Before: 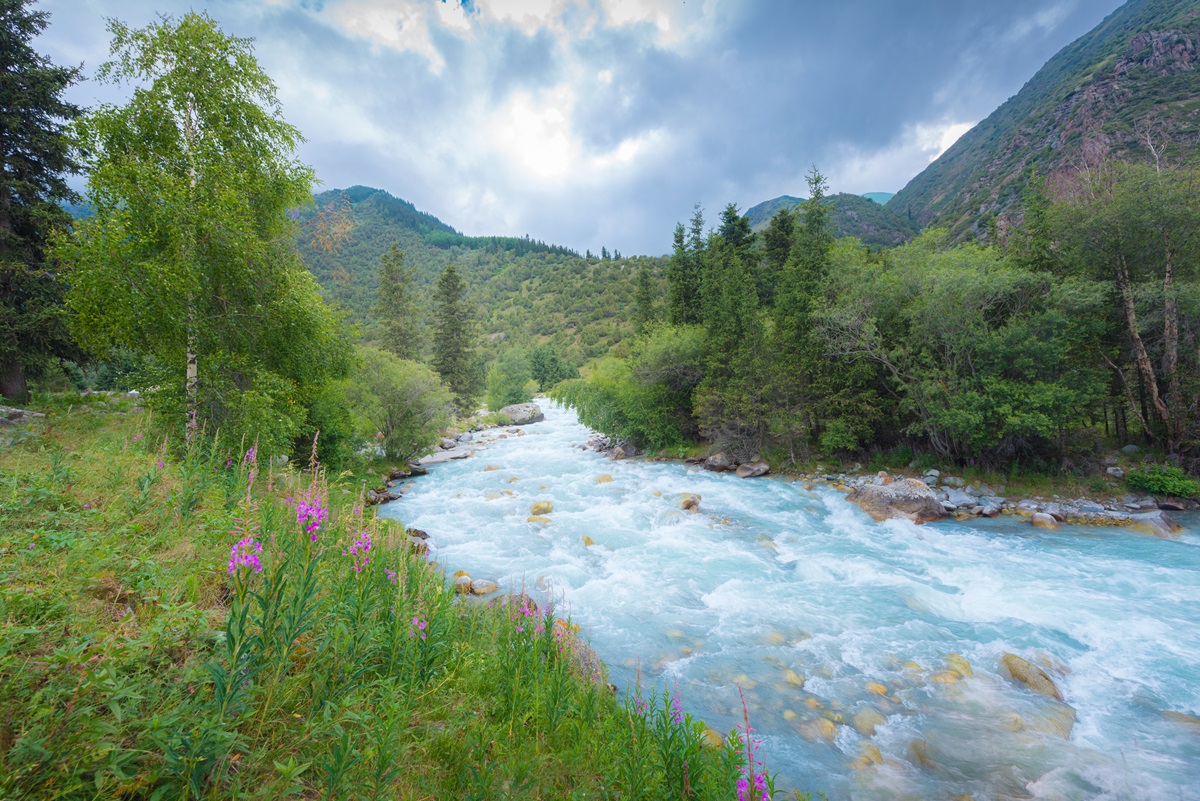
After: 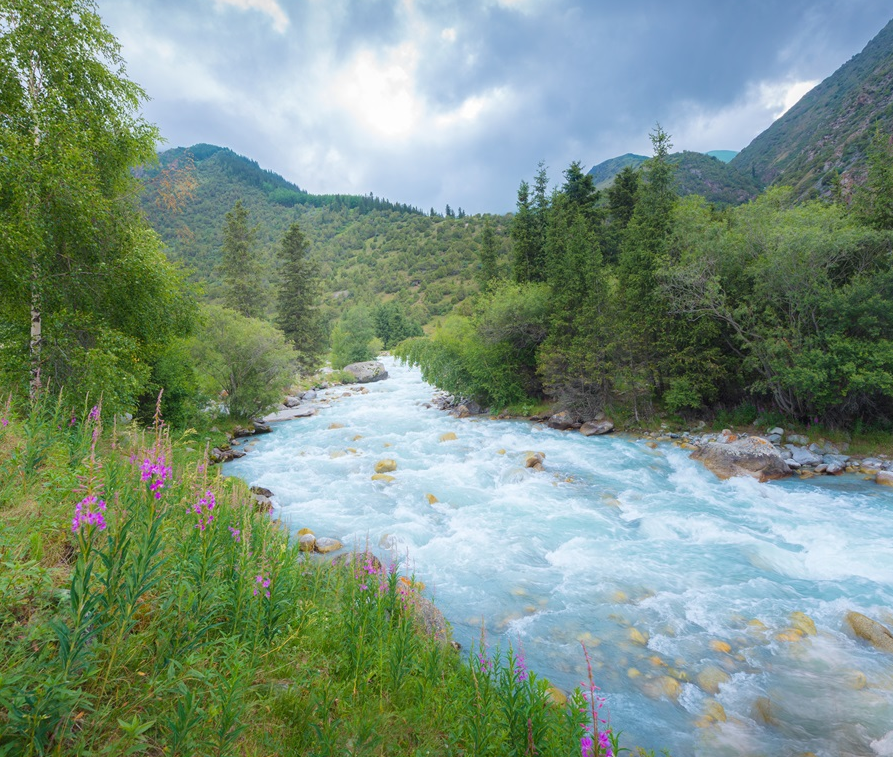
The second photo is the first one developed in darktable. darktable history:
color calibration: illuminant same as pipeline (D50), x 0.345, y 0.357, temperature 4986.36 K
crop and rotate: left 13.033%, top 5.412%, right 12.541%
